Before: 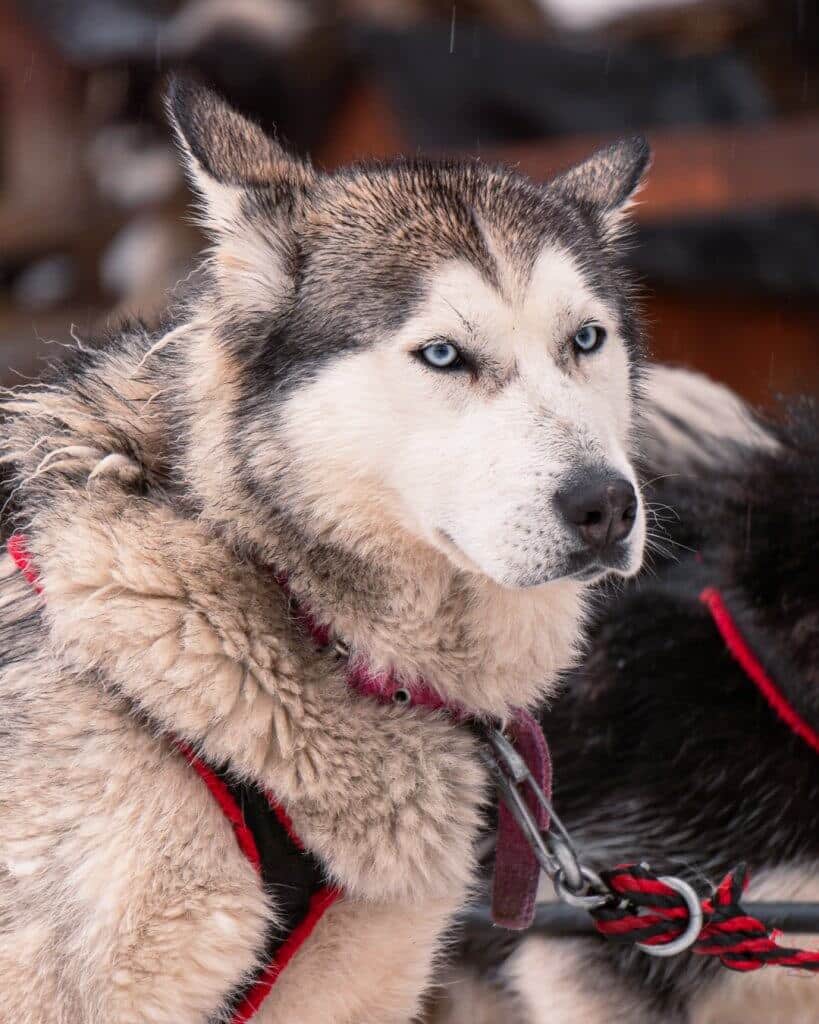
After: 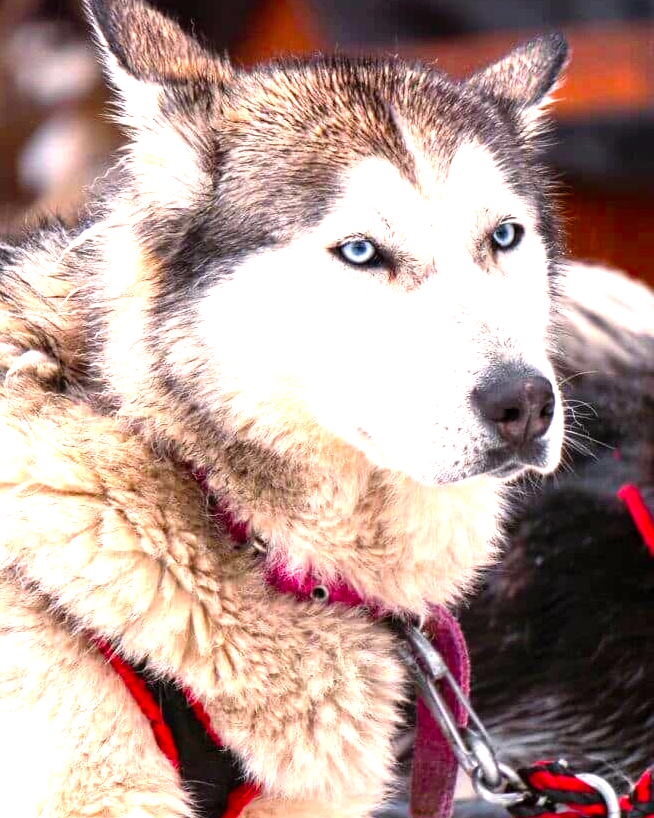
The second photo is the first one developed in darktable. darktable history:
crop and rotate: left 10.071%, top 10.071%, right 10.02%, bottom 10.02%
color balance rgb: linear chroma grading › global chroma 10%, perceptual saturation grading › global saturation 30%, global vibrance 10%
levels: levels [0, 0.352, 0.703]
